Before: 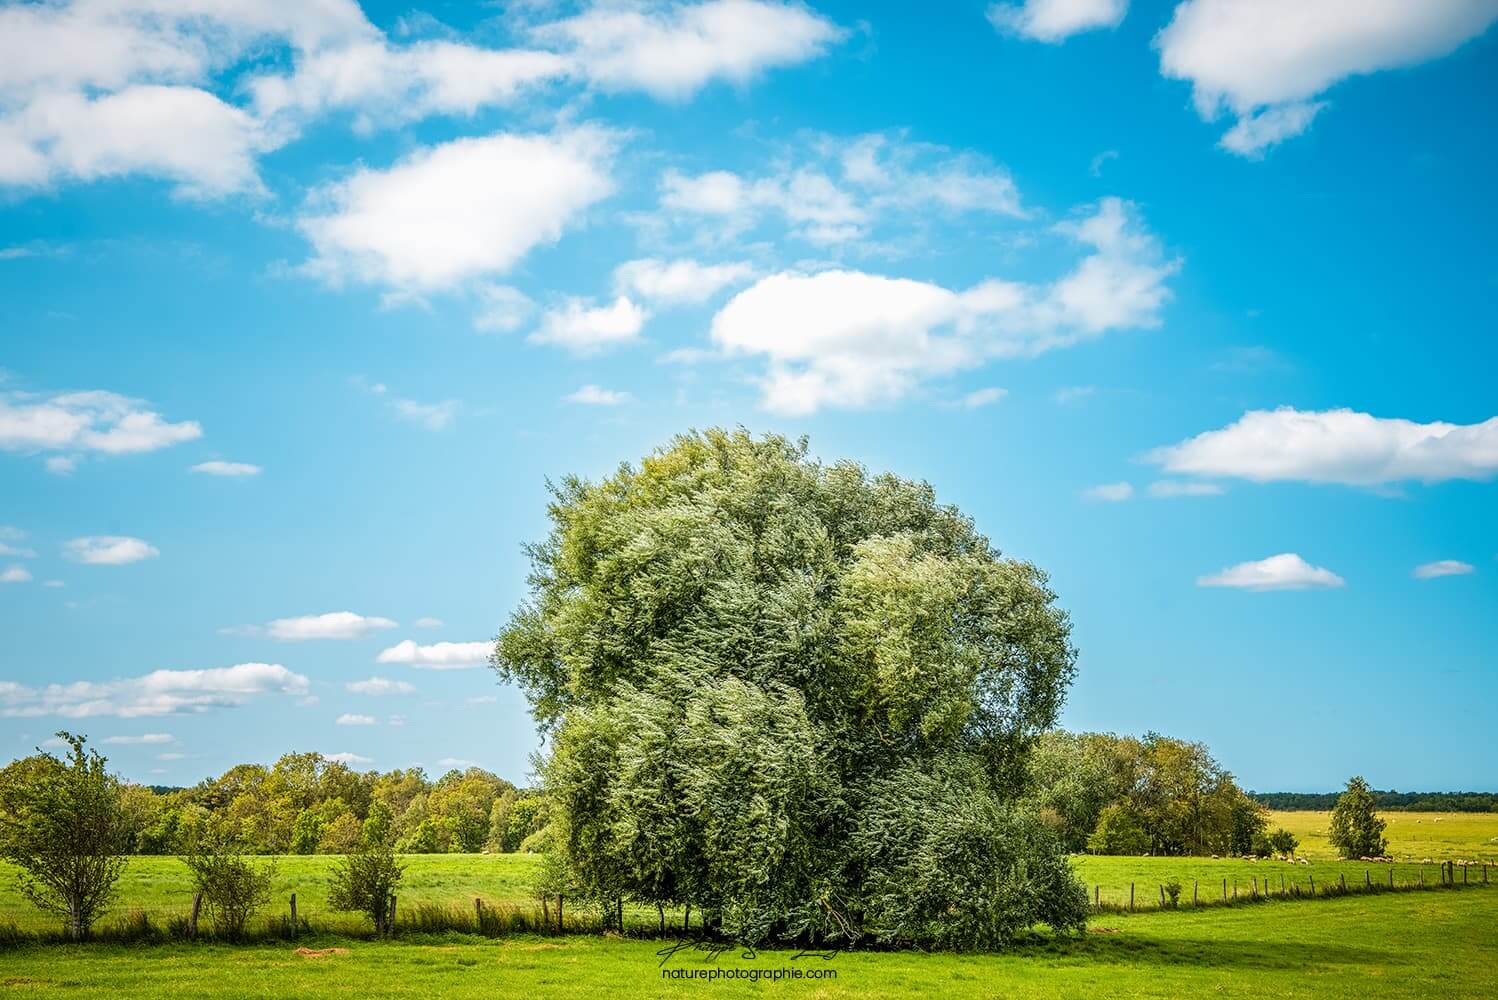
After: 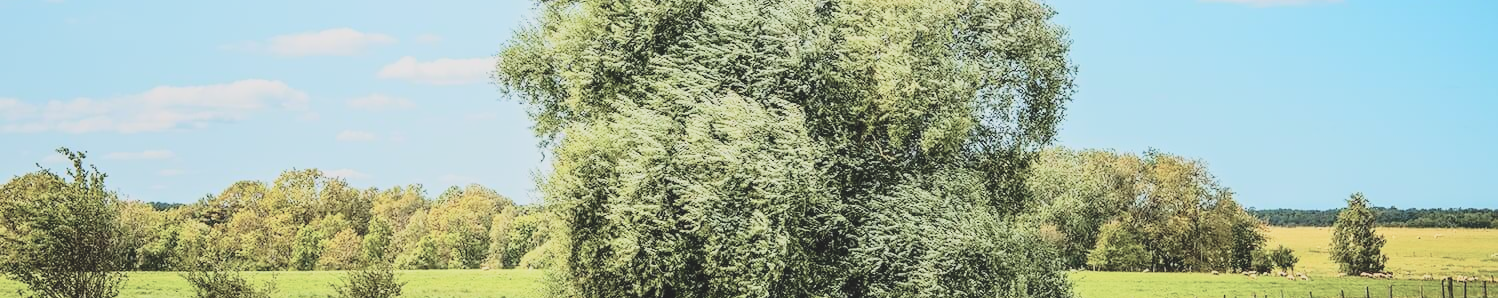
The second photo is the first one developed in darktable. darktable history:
exposure: exposure 0.562 EV, compensate highlight preservation false
contrast brightness saturation: contrast -0.241, saturation -0.45
crop and rotate: top 58.495%, bottom 11.64%
base curve: curves: ch0 [(0, 0) (0.028, 0.03) (0.121, 0.232) (0.46, 0.748) (0.859, 0.968) (1, 1)]
